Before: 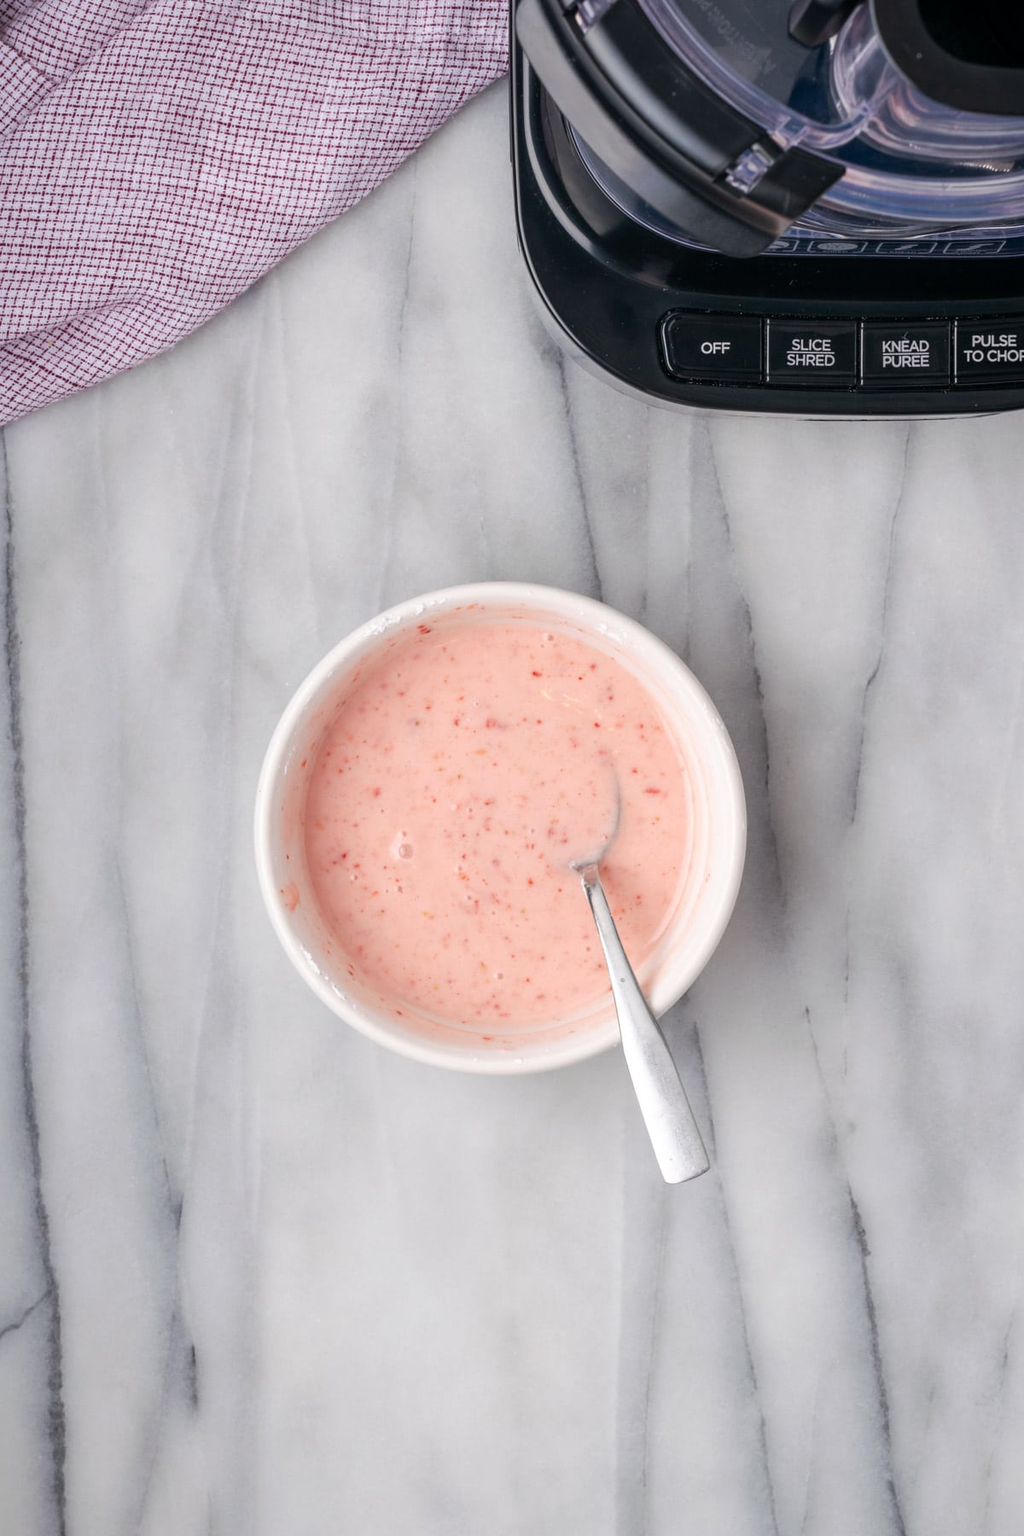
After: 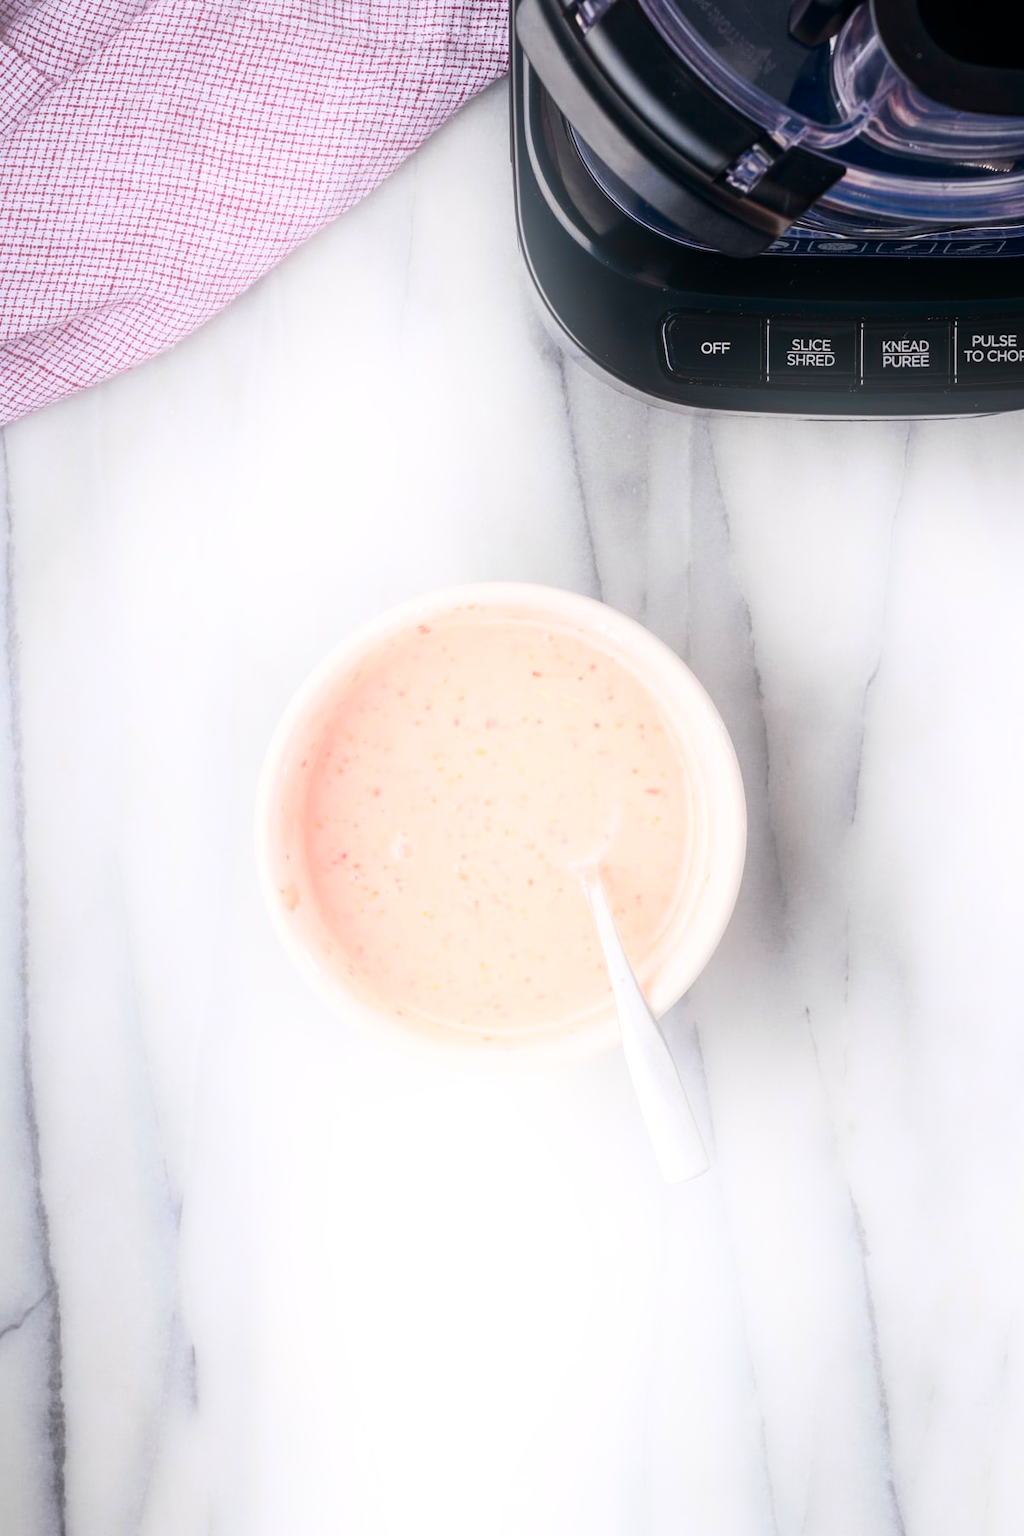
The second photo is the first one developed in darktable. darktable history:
contrast brightness saturation: contrast 0.21, brightness -0.11, saturation 0.21
bloom: on, module defaults
